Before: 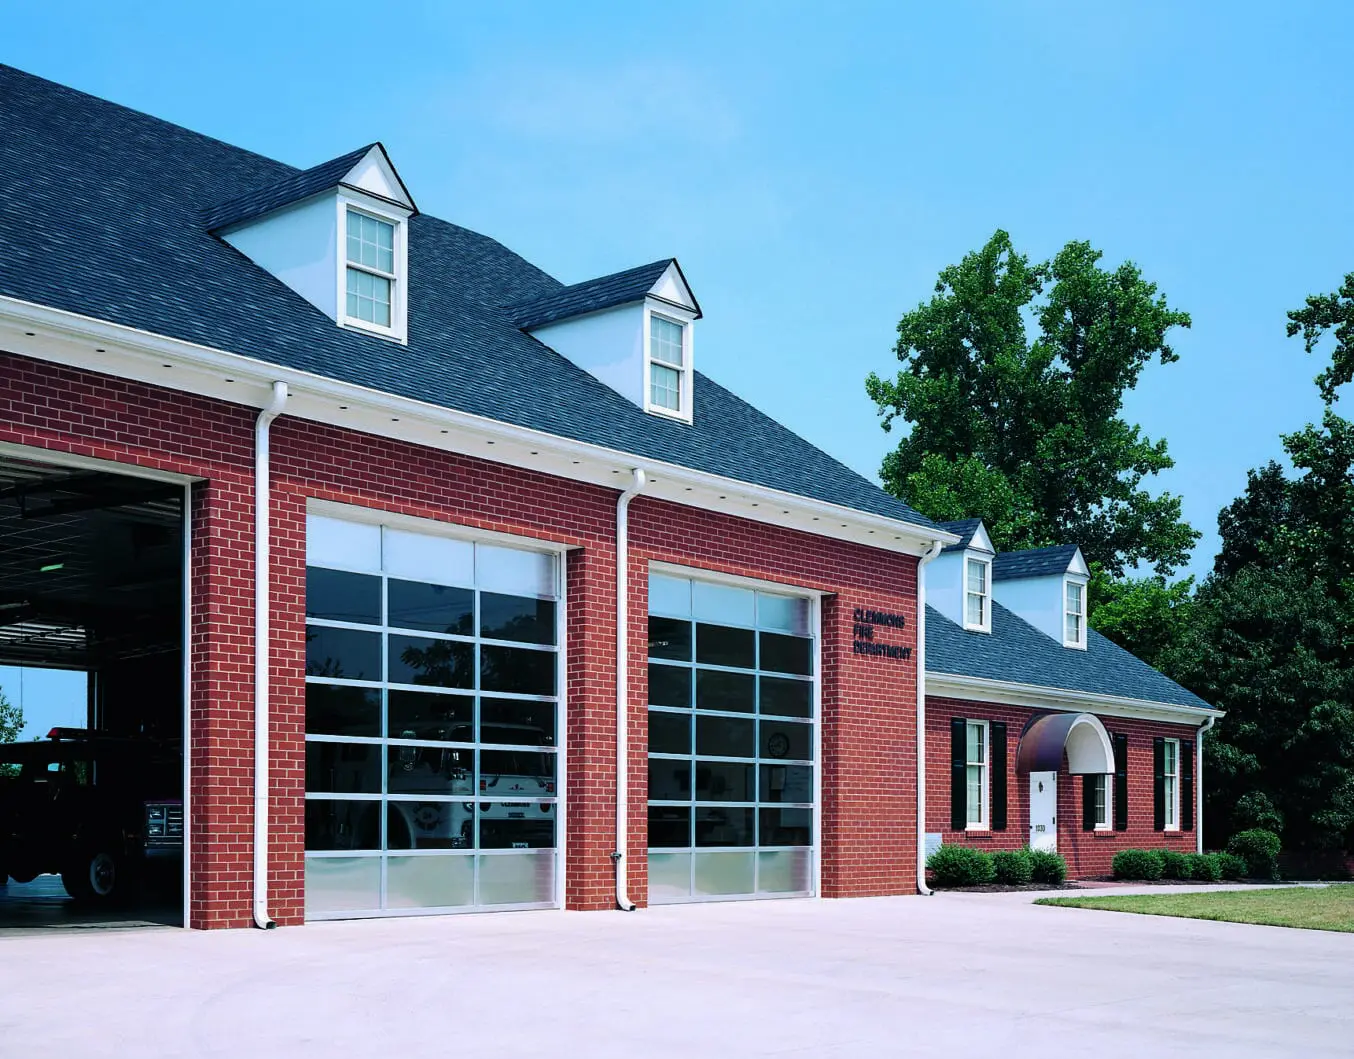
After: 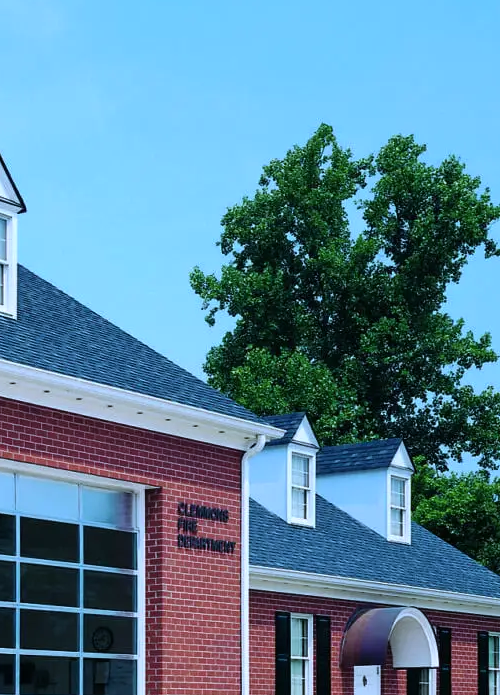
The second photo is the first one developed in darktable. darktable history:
white balance: red 0.924, blue 1.095
crop and rotate: left 49.936%, top 10.094%, right 13.136%, bottom 24.256%
